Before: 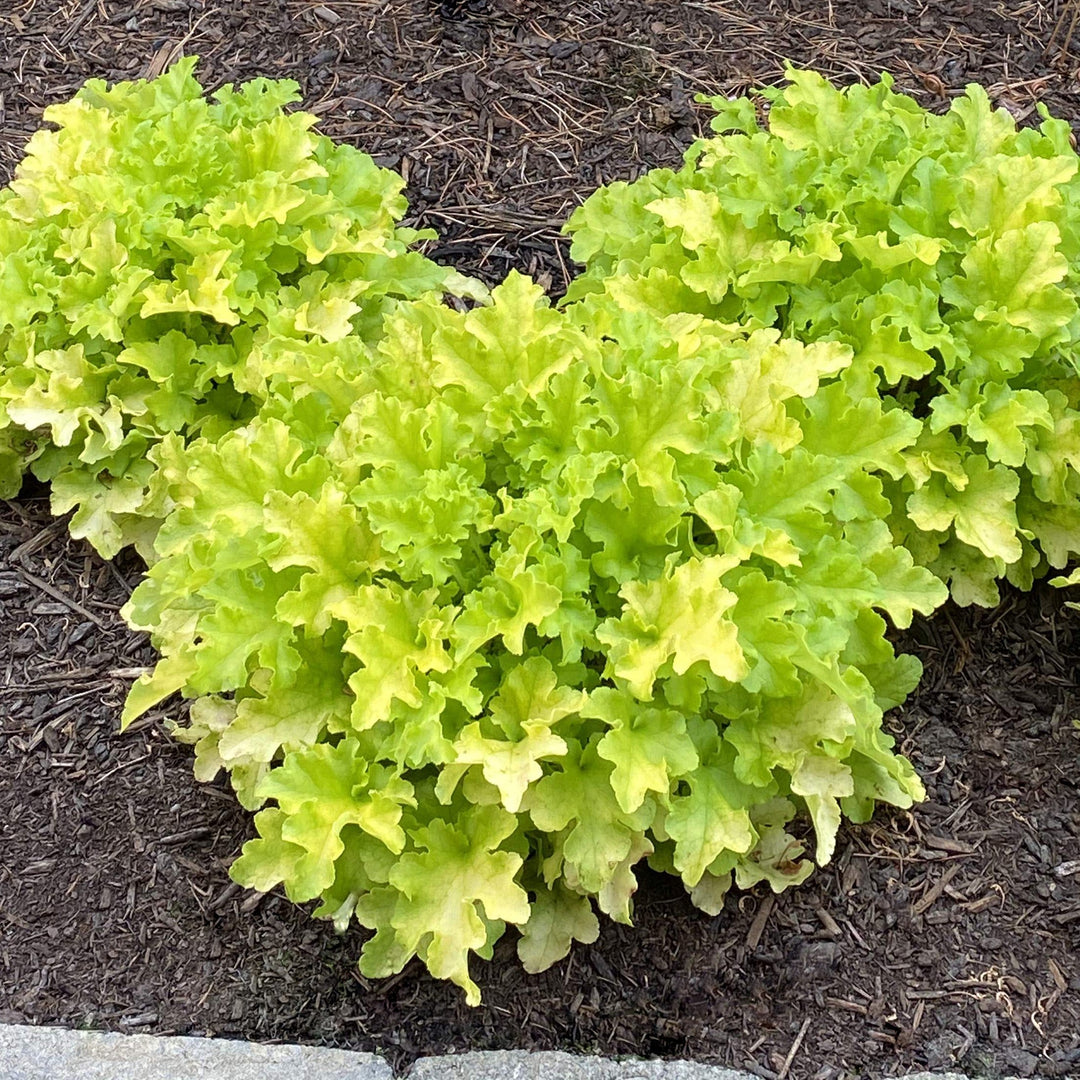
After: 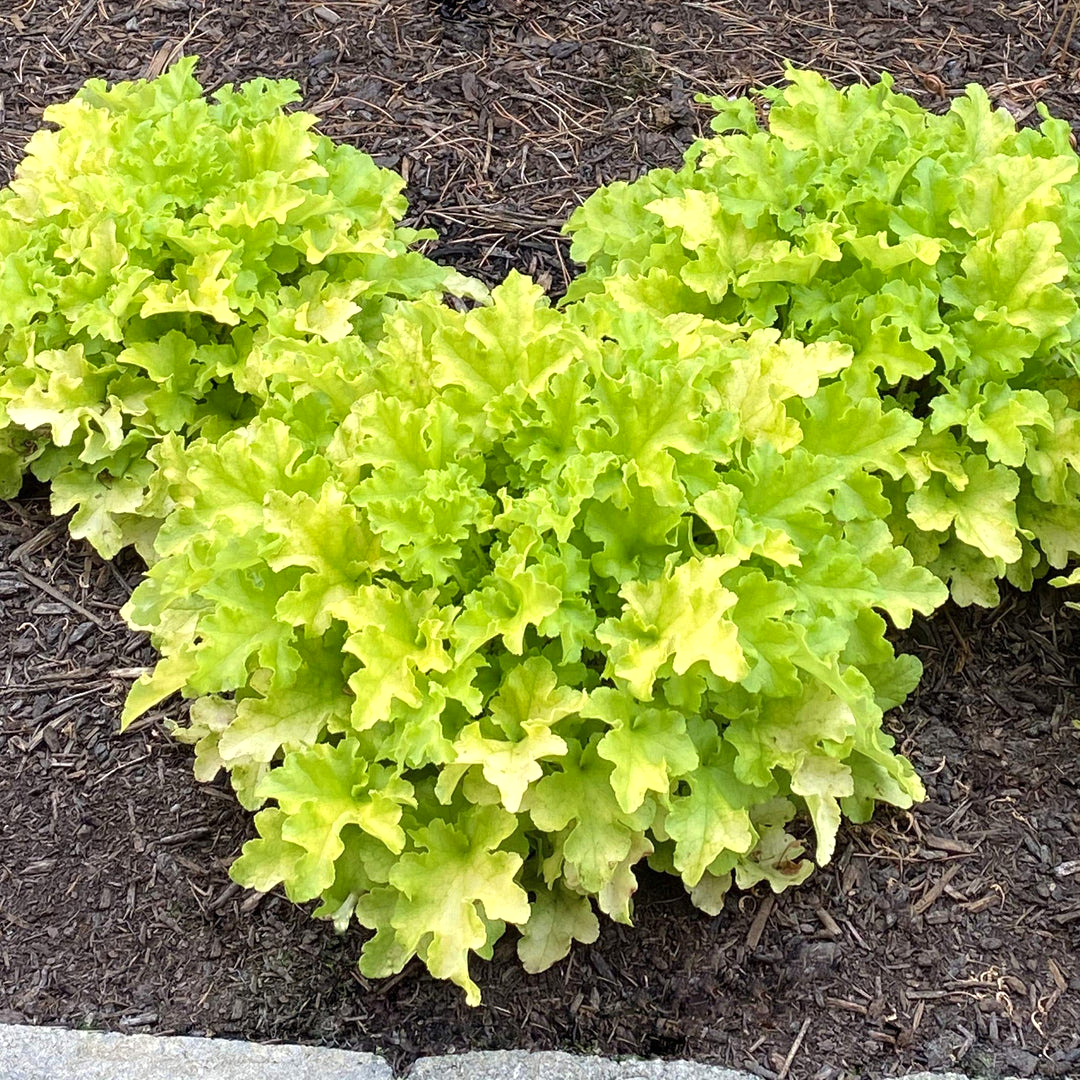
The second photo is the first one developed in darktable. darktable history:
shadows and highlights: radius 125.46, shadows 30.51, highlights -30.51, low approximation 0.01, soften with gaussian
exposure: exposure 0.191 EV, compensate highlight preservation false
